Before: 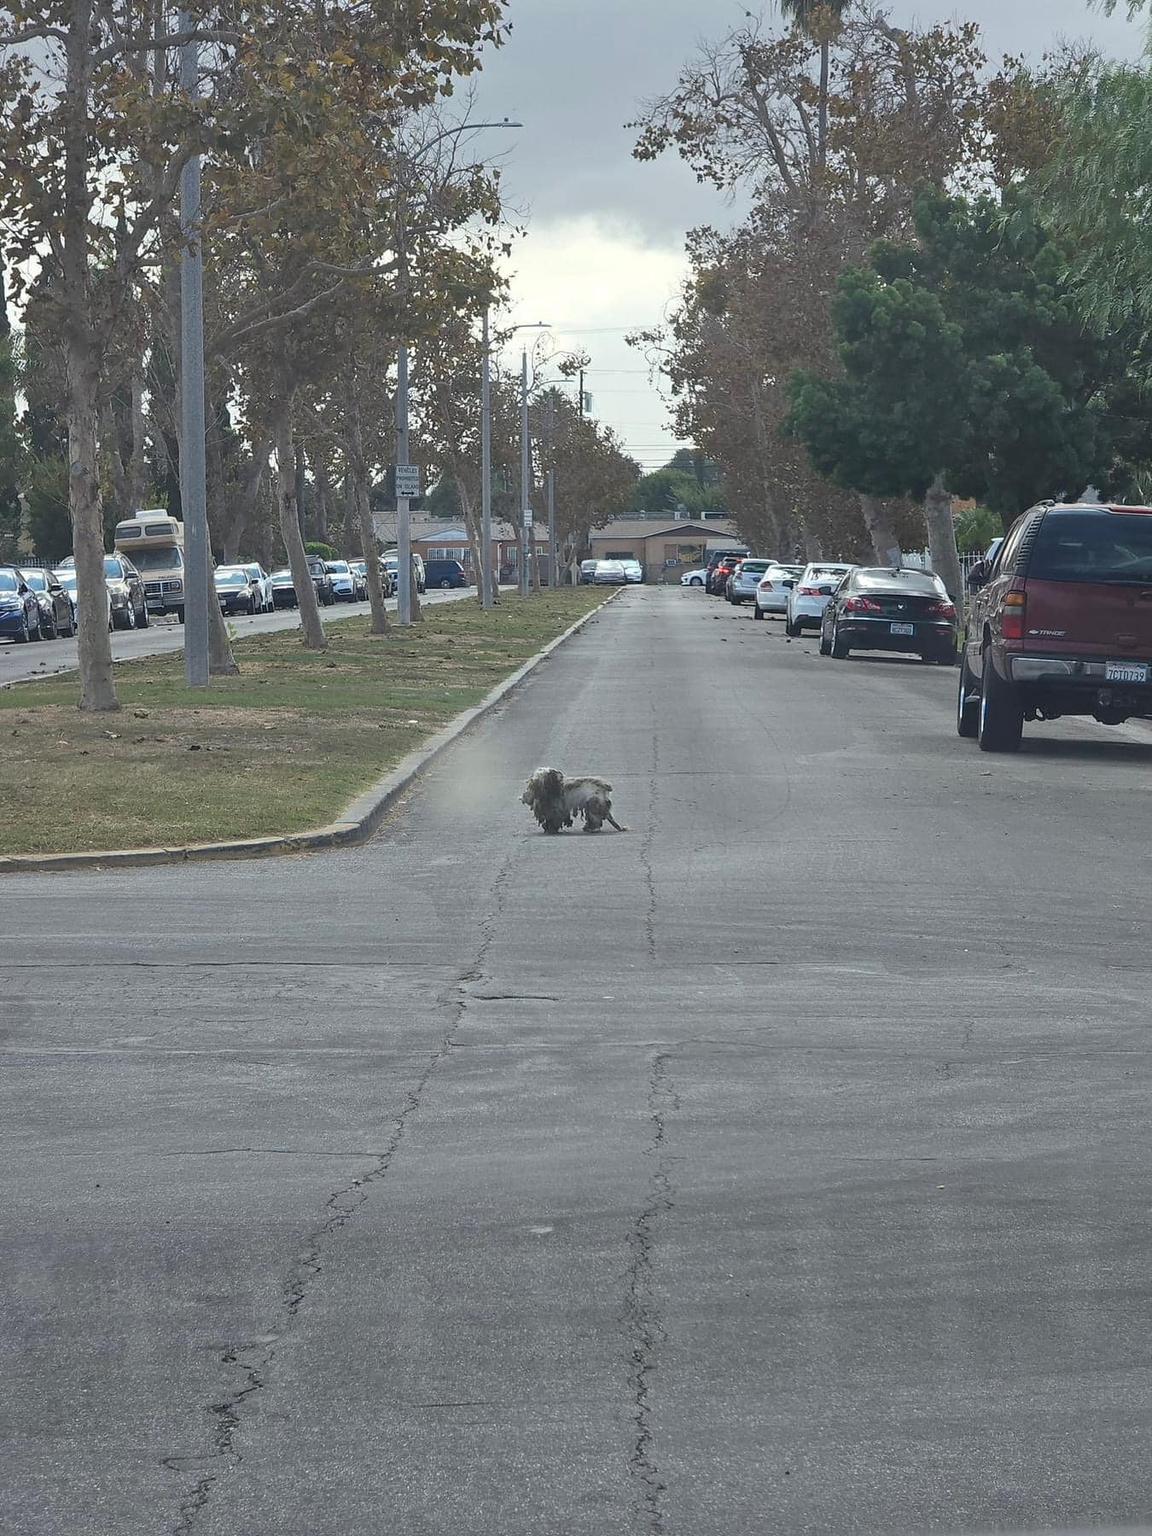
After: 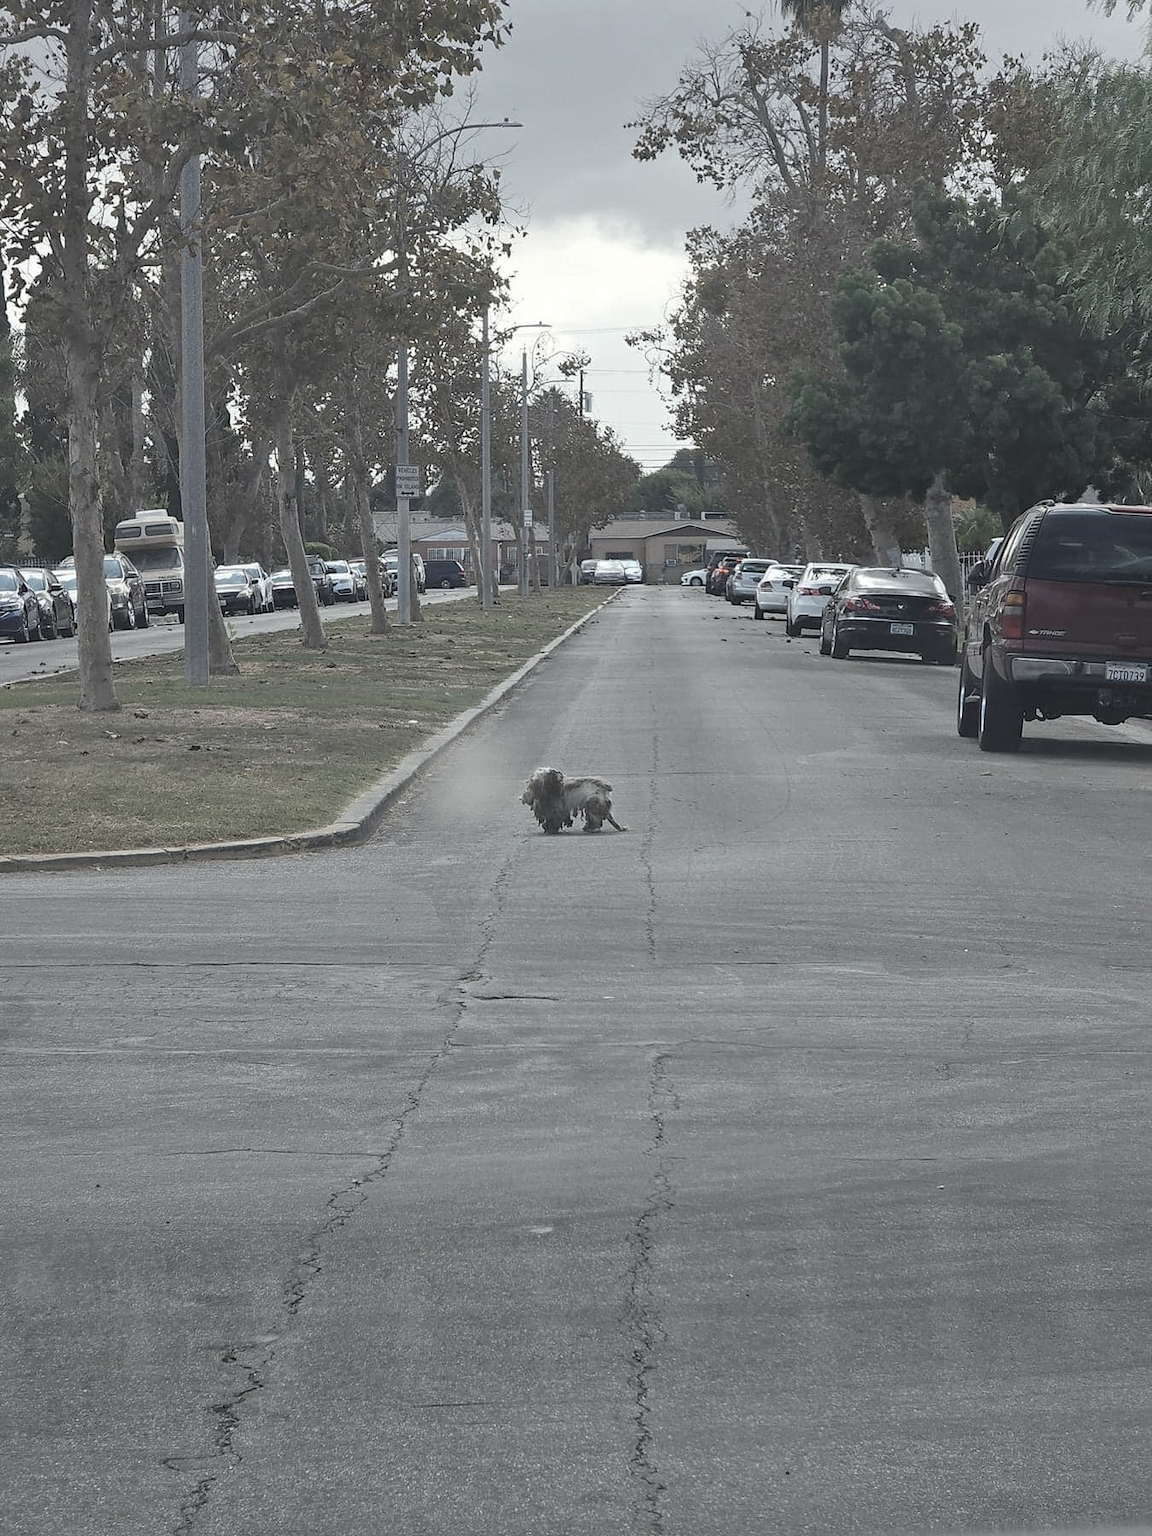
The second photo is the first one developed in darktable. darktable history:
color correction: saturation 0.5
